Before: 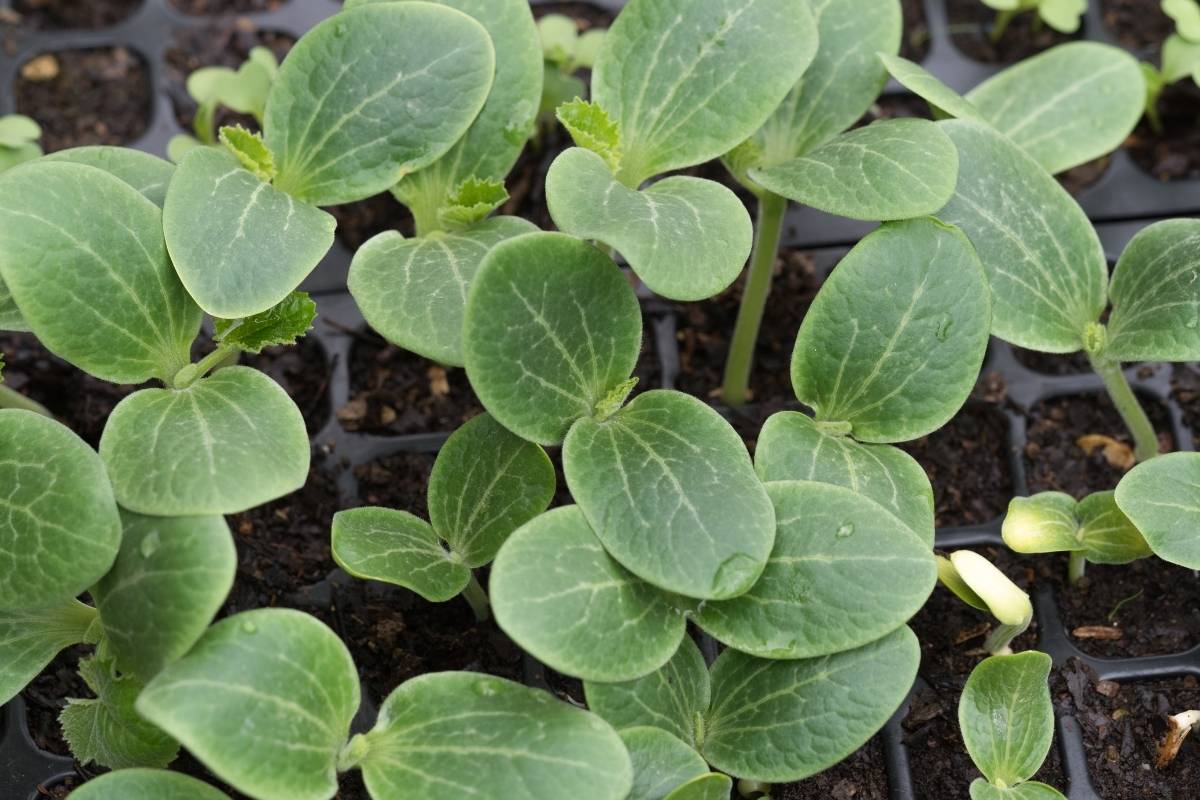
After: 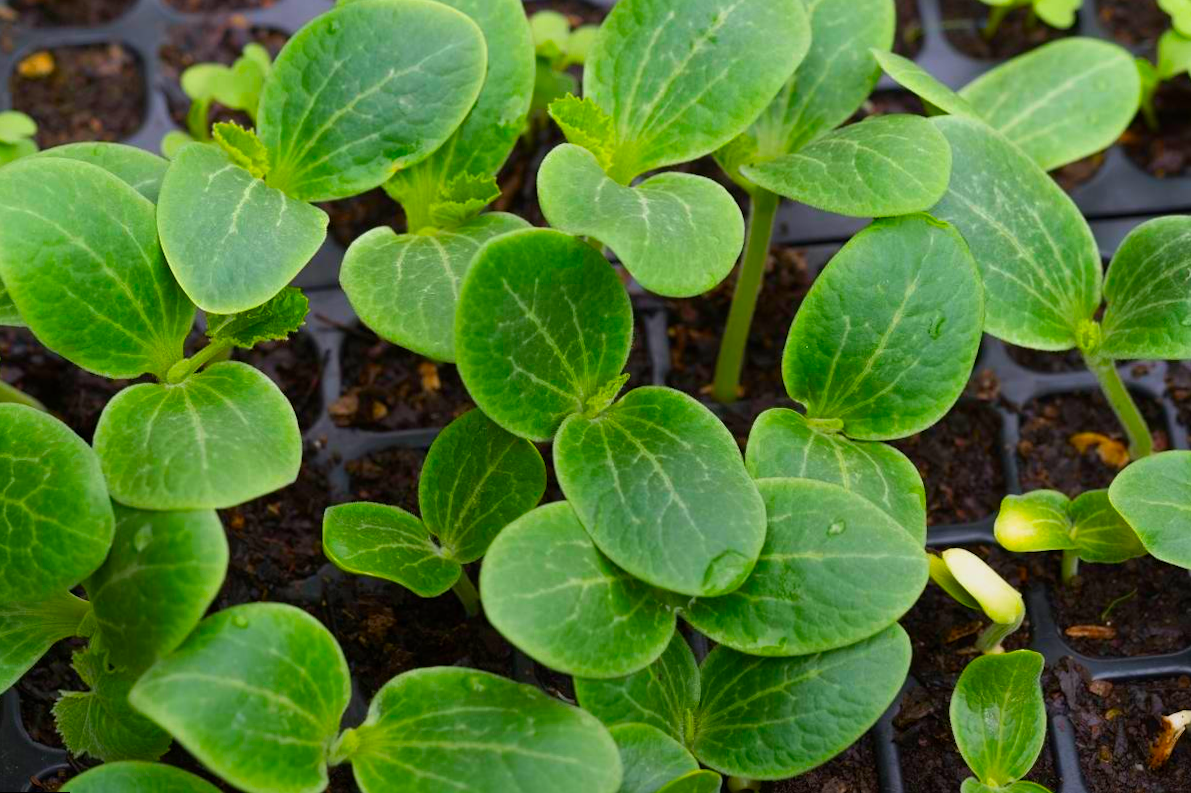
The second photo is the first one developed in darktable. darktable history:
color balance rgb: linear chroma grading › global chroma 15%, perceptual saturation grading › global saturation 30%
graduated density: rotation -180°, offset 24.95
rotate and perspective: rotation 0.192°, lens shift (horizontal) -0.015, crop left 0.005, crop right 0.996, crop top 0.006, crop bottom 0.99
contrast brightness saturation: brightness -0.02, saturation 0.35
